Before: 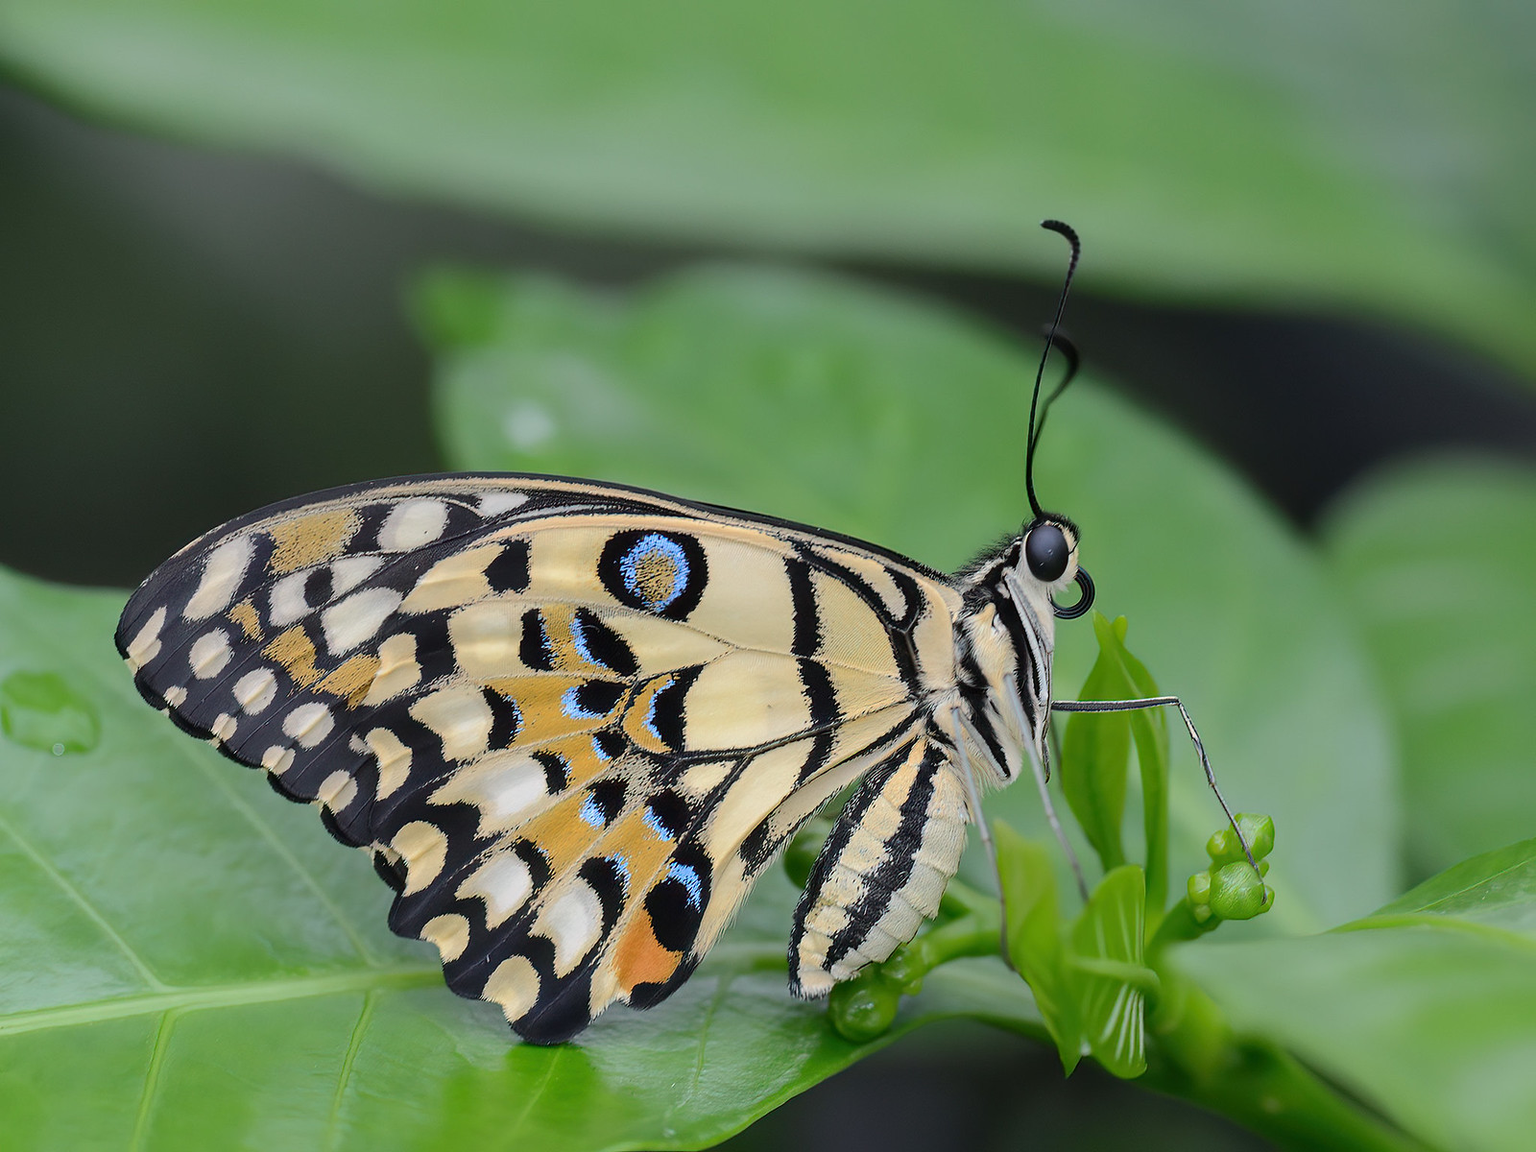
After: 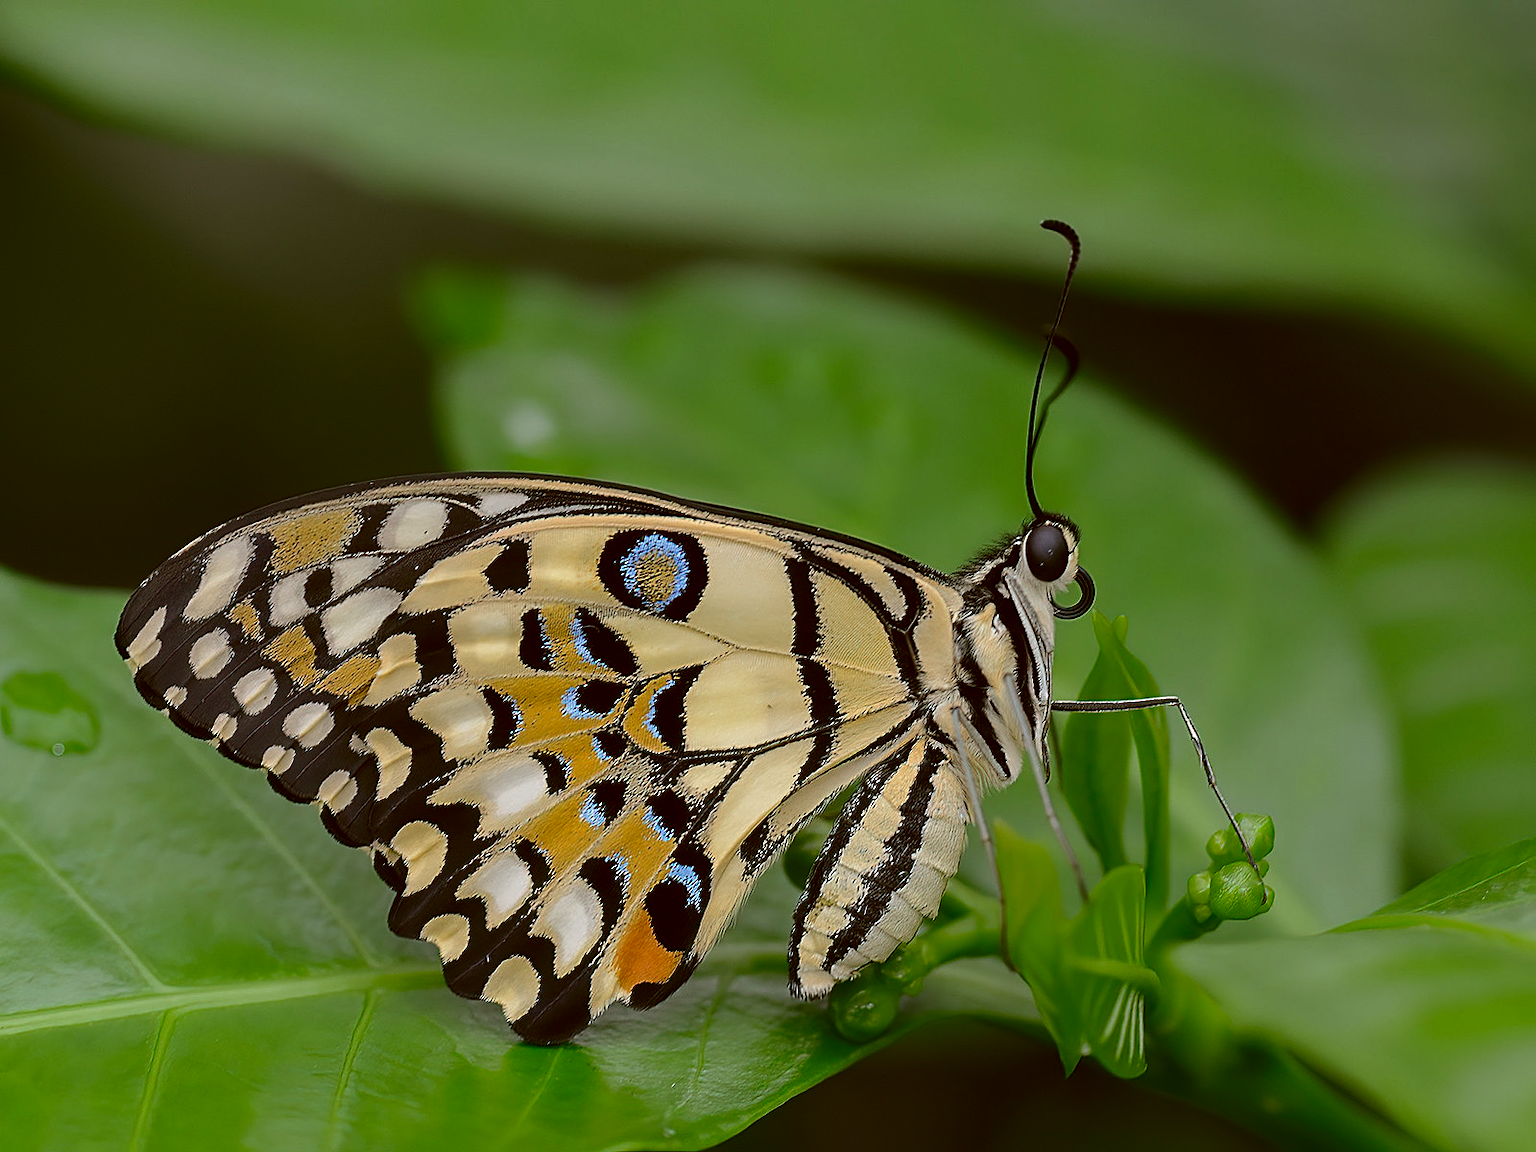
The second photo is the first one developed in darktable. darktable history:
sharpen: on, module defaults
color correction: highlights a* -0.482, highlights b* 0.161, shadows a* 4.66, shadows b* 20.72
contrast brightness saturation: brightness -0.2, saturation 0.08
